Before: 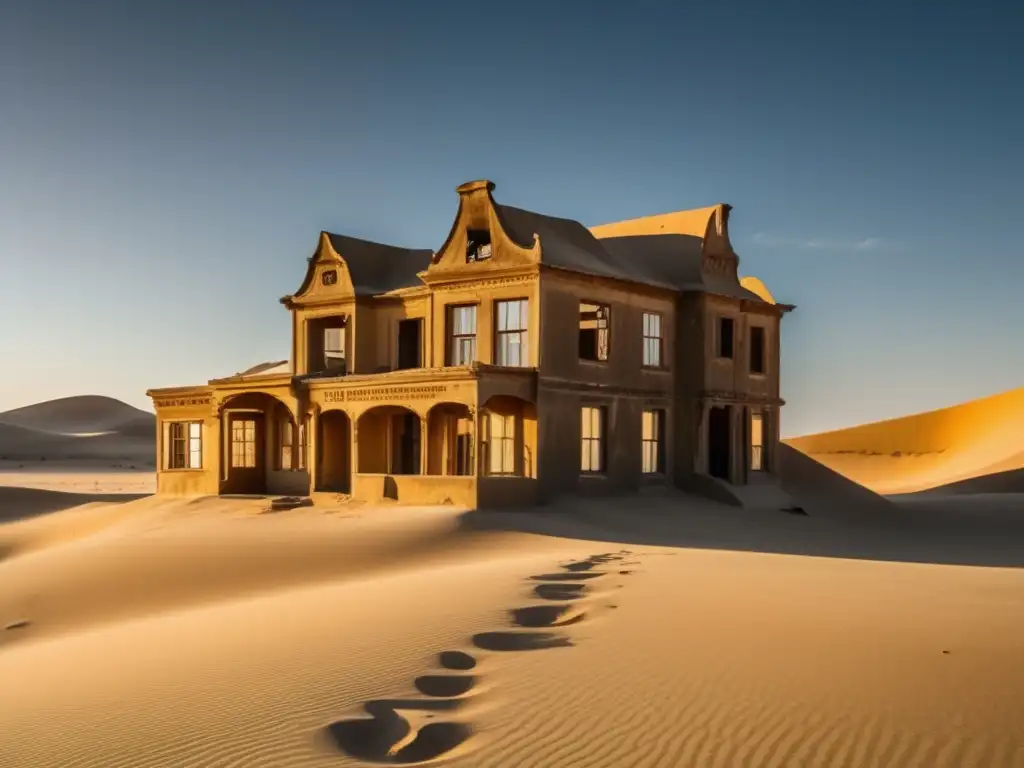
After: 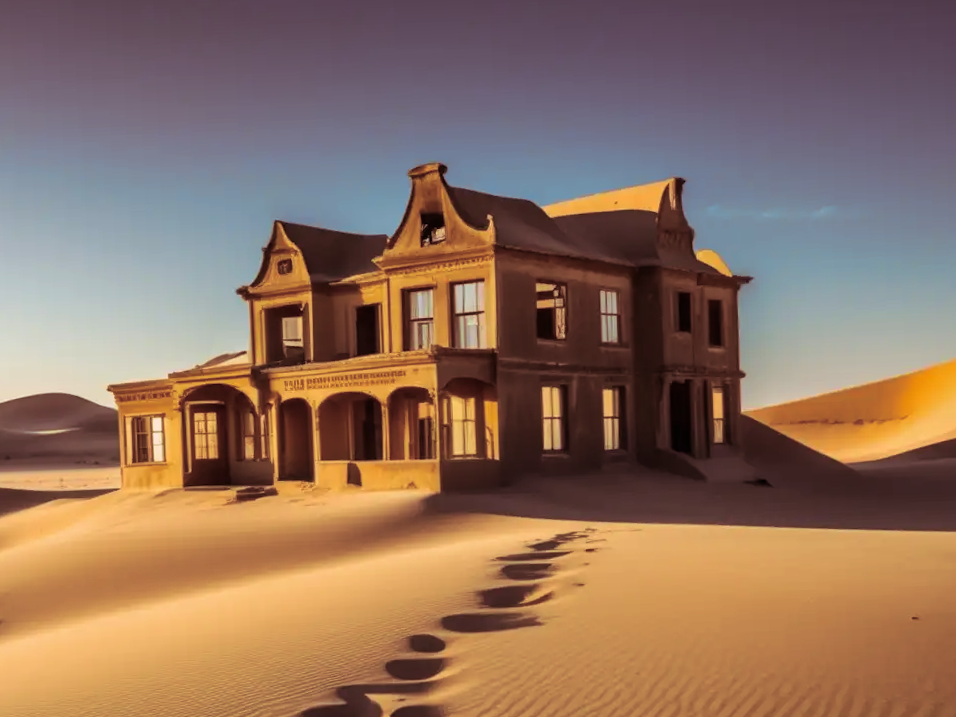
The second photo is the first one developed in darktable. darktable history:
crop: left 1.743%, right 0.268%, bottom 2.011%
rotate and perspective: rotation -2.12°, lens shift (vertical) 0.009, lens shift (horizontal) -0.008, automatic cropping original format, crop left 0.036, crop right 0.964, crop top 0.05, crop bottom 0.959
velvia: on, module defaults
split-toning: highlights › hue 298.8°, highlights › saturation 0.73, compress 41.76%
